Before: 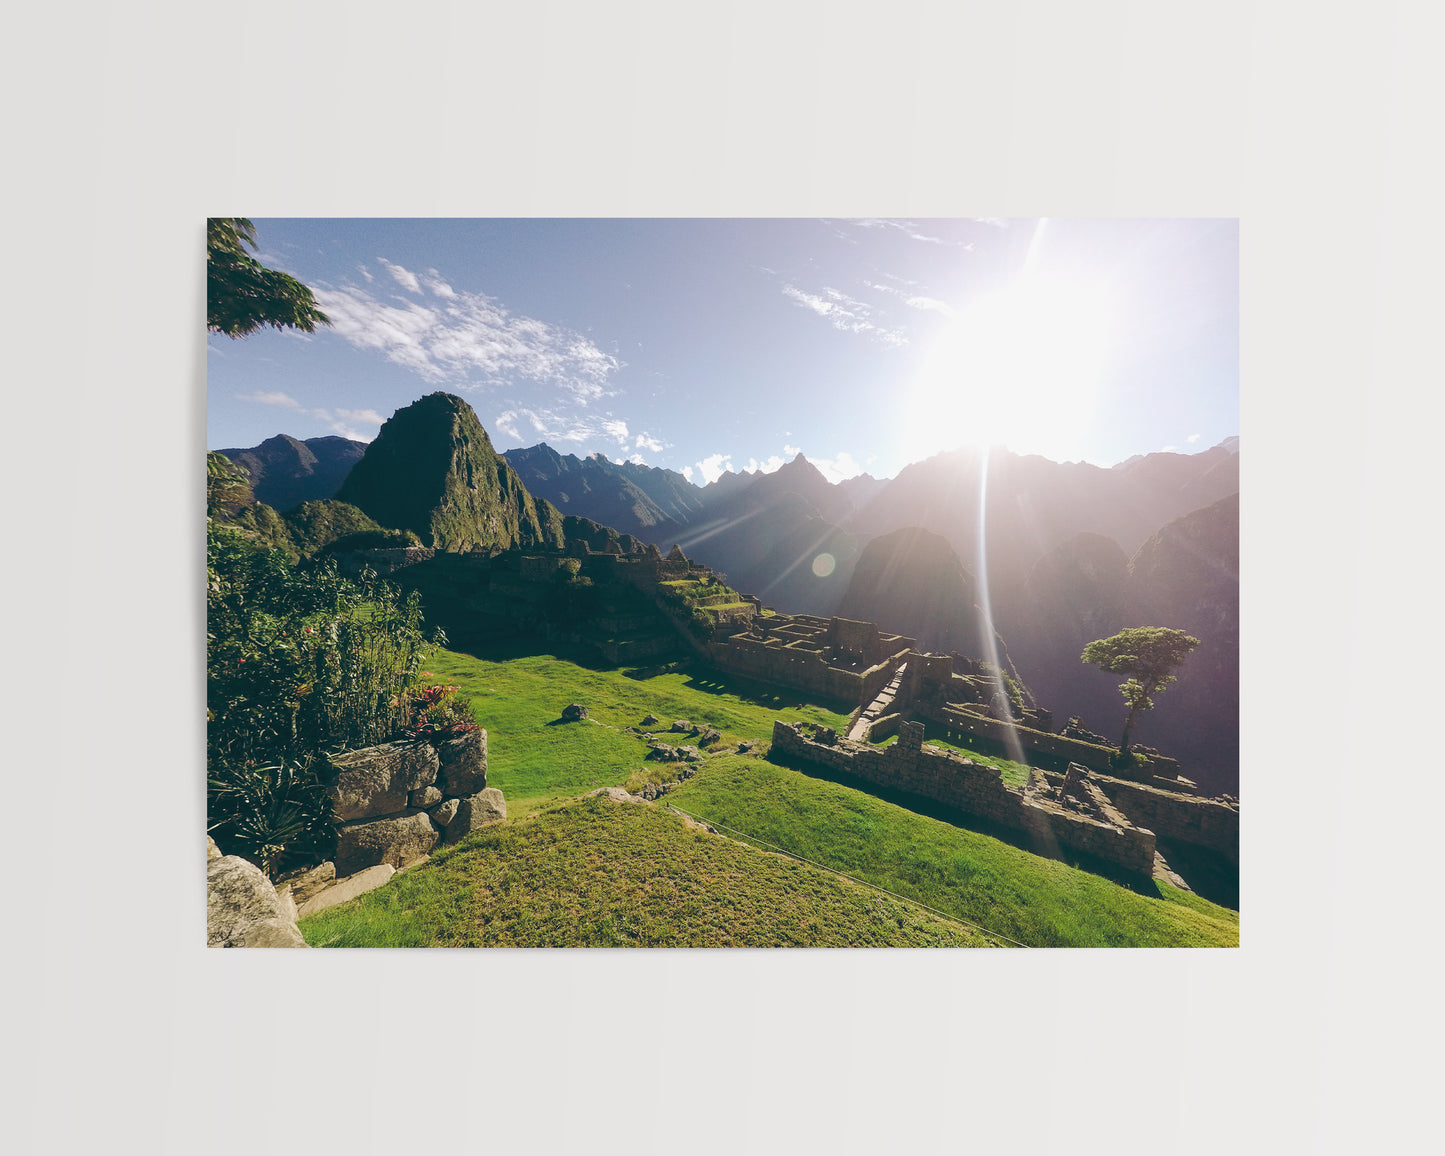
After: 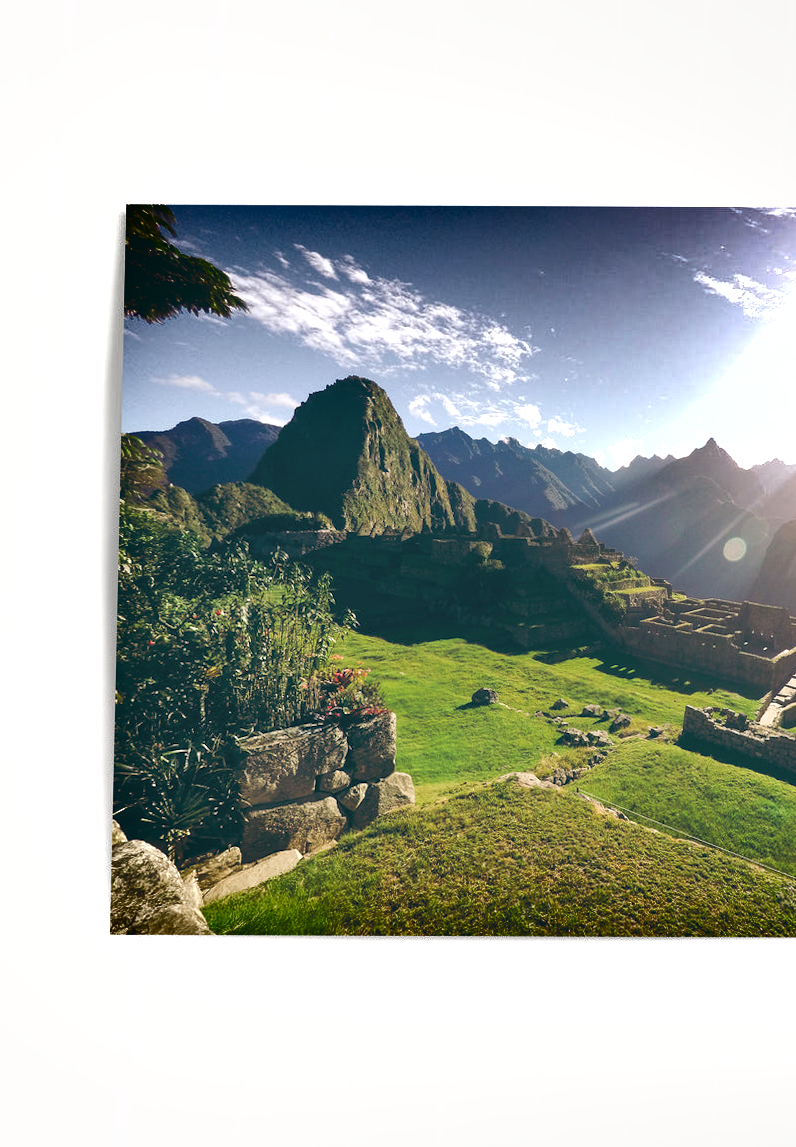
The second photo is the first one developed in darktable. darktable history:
rotate and perspective: rotation 0.226°, lens shift (vertical) -0.042, crop left 0.023, crop right 0.982, crop top 0.006, crop bottom 0.994
crop: left 5.114%, right 38.589%
contrast brightness saturation: saturation -0.05
tone equalizer: on, module defaults
exposure: exposure 0.556 EV, compensate highlight preservation false
shadows and highlights: shadows 24.5, highlights -78.15, soften with gaussian
